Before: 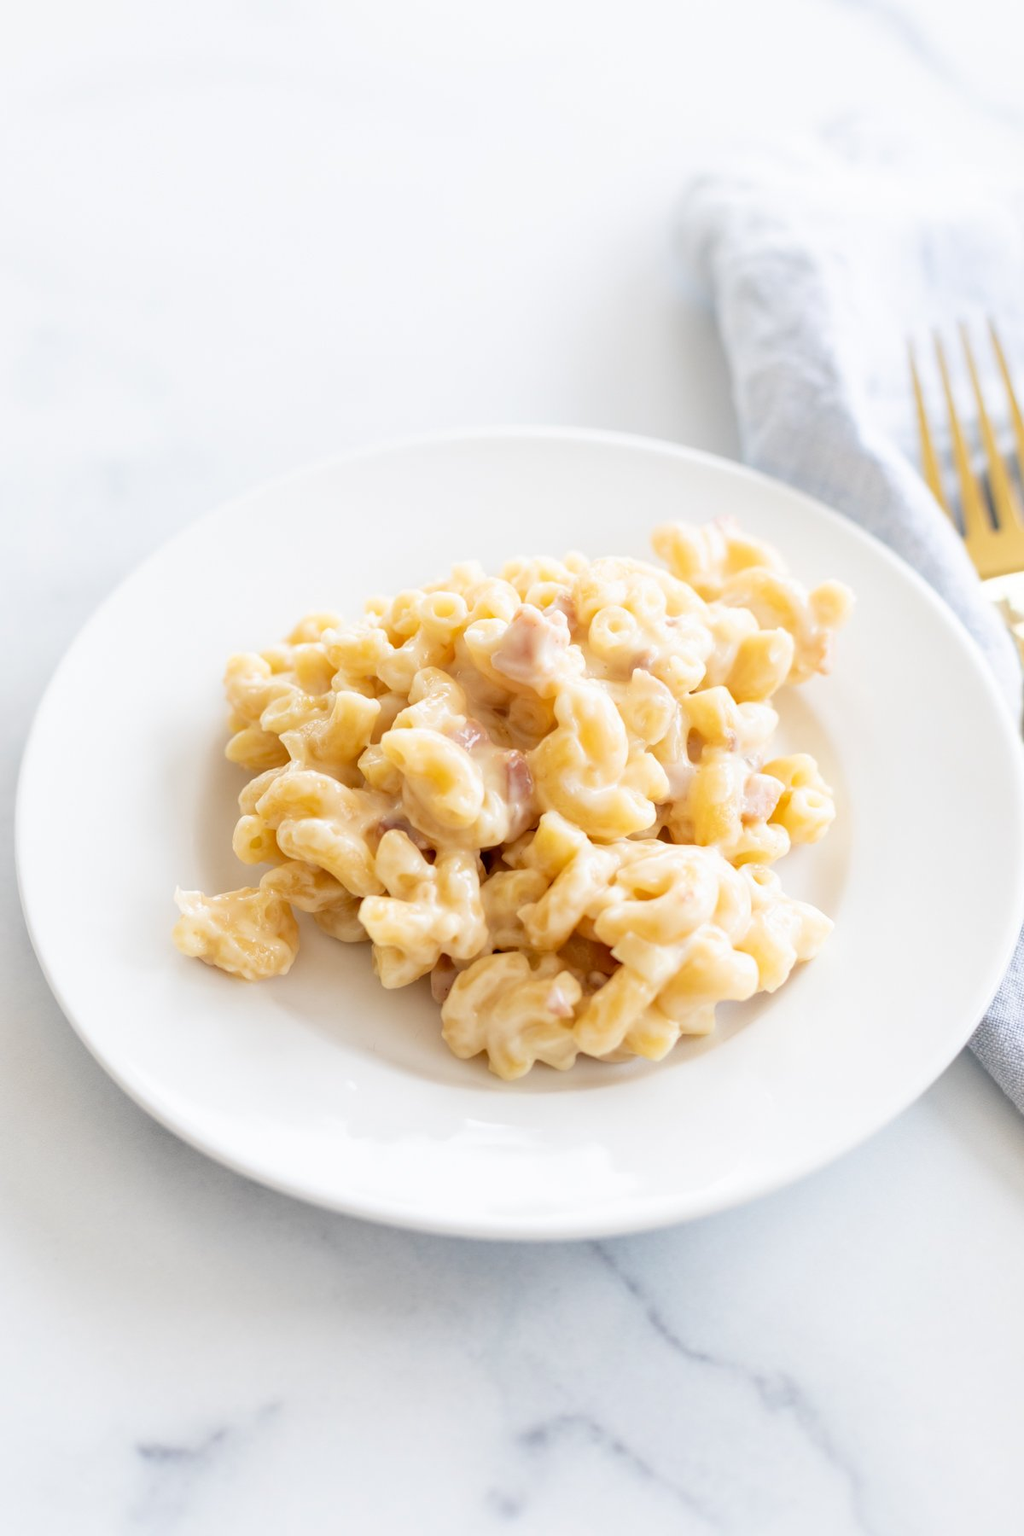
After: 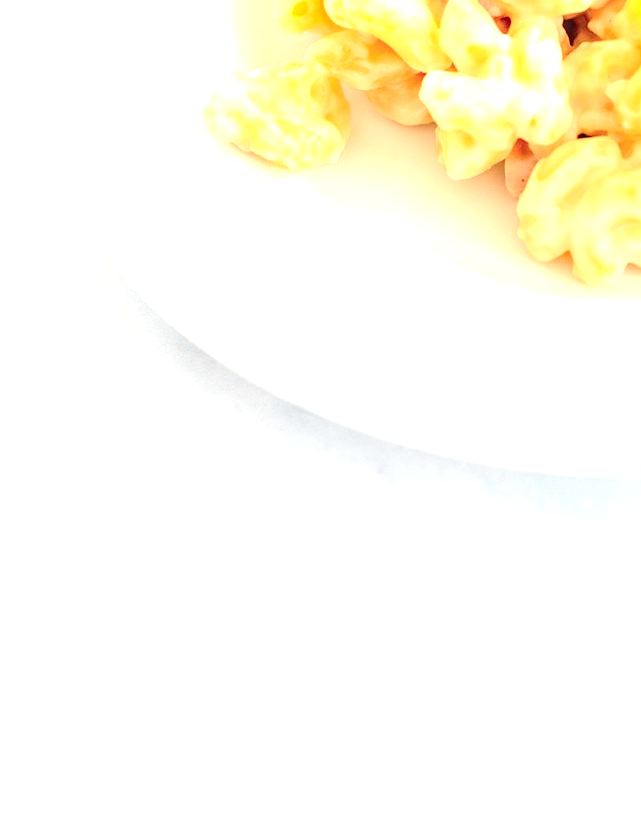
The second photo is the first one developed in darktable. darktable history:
crop and rotate: top 54.435%, right 46.502%, bottom 0.119%
tone curve: curves: ch0 [(0, 0.026) (0.104, 0.1) (0.233, 0.262) (0.398, 0.507) (0.498, 0.621) (0.65, 0.757) (0.835, 0.883) (1, 0.961)]; ch1 [(0, 0) (0.346, 0.307) (0.408, 0.369) (0.453, 0.457) (0.482, 0.476) (0.502, 0.498) (0.521, 0.503) (0.553, 0.554) (0.638, 0.646) (0.693, 0.727) (1, 1)]; ch2 [(0, 0) (0.366, 0.337) (0.434, 0.46) (0.485, 0.494) (0.5, 0.494) (0.511, 0.508) (0.537, 0.55) (0.579, 0.599) (0.663, 0.67) (1, 1)], color space Lab, independent channels, preserve colors none
exposure: black level correction 0, exposure 1.87 EV, compensate highlight preservation false
sharpen: amount 0.21
local contrast: on, module defaults
